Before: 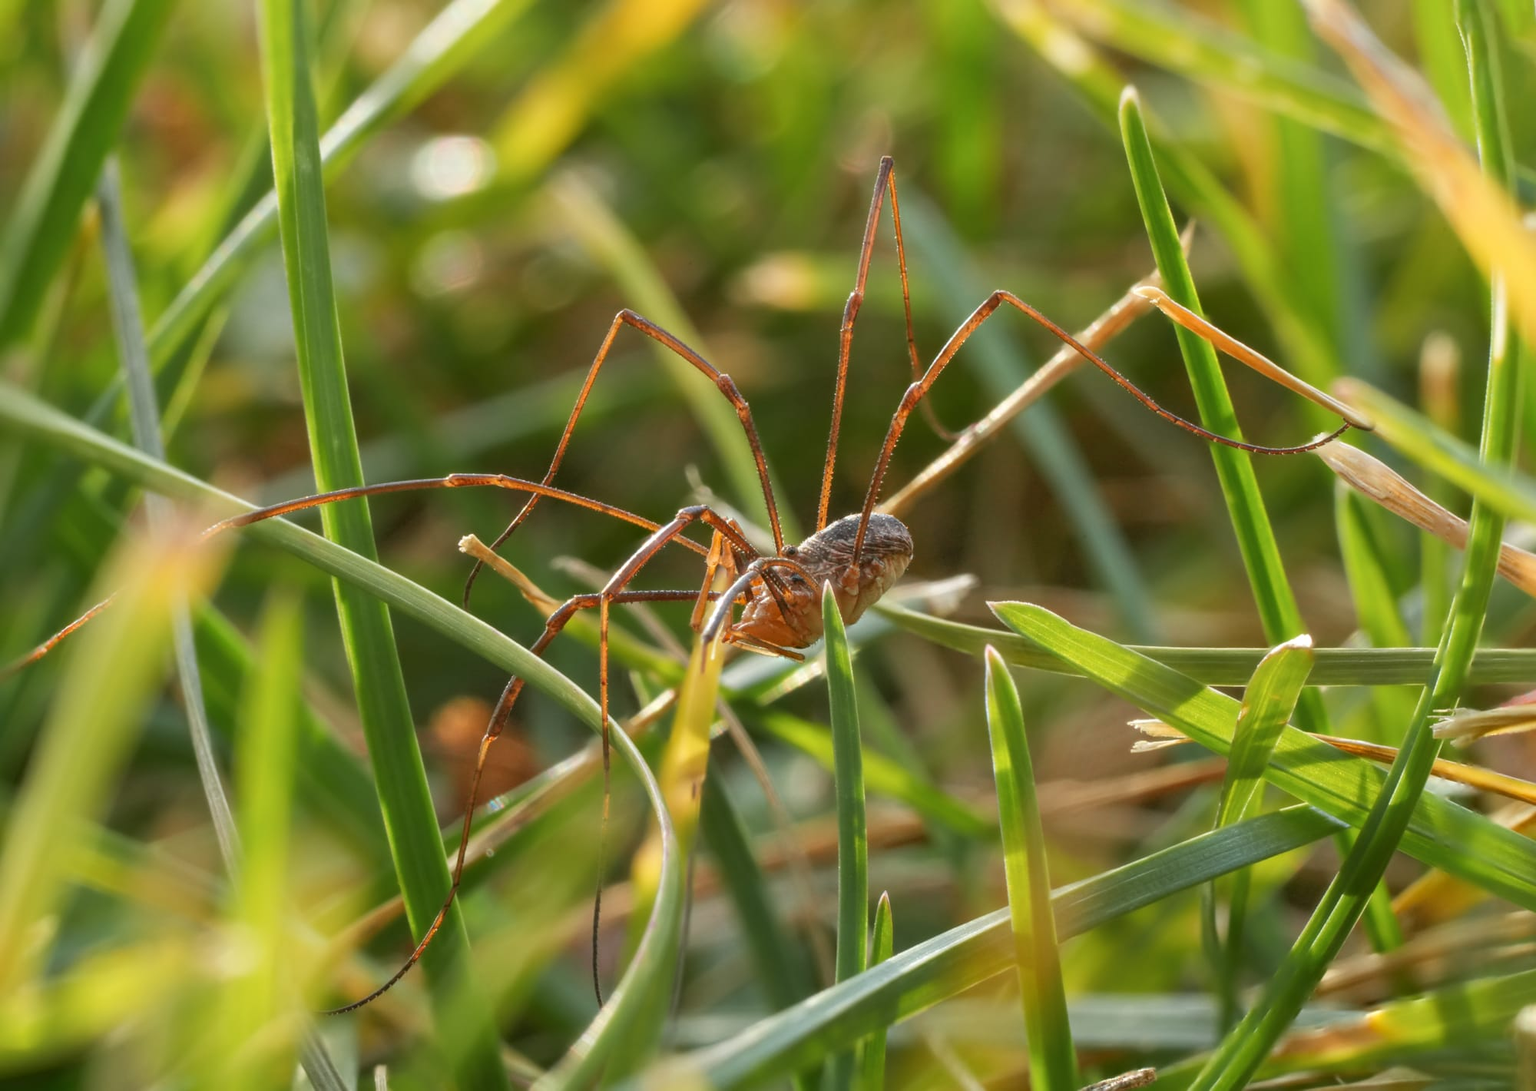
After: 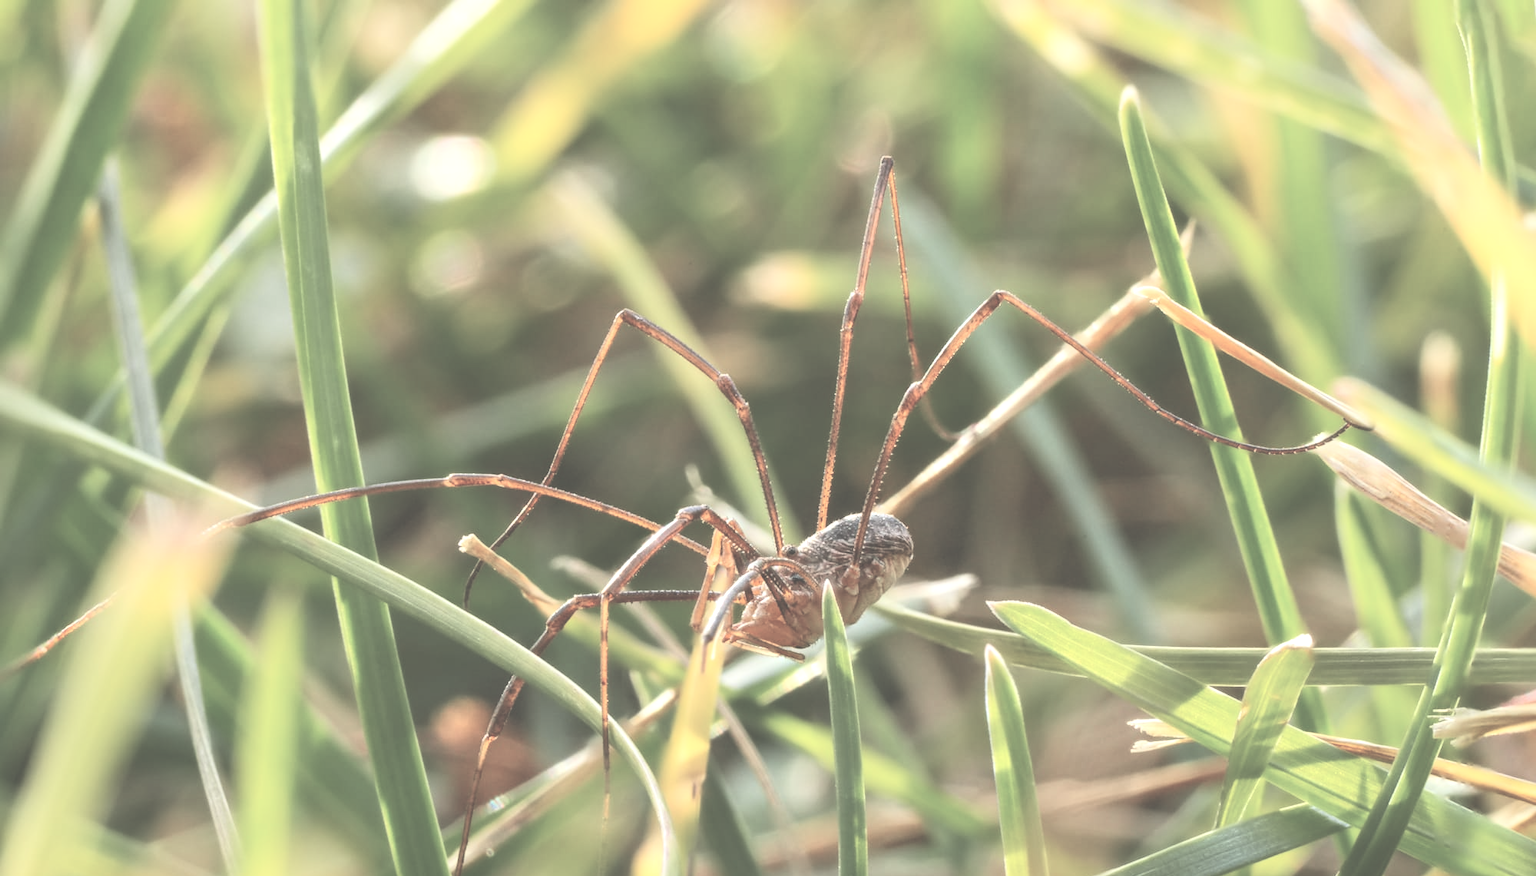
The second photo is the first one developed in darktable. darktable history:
exposure: black level correction -0.071, exposure 0.5 EV, compensate highlight preservation false
contrast brightness saturation: contrast 0.25, saturation -0.31
crop: bottom 19.644%
